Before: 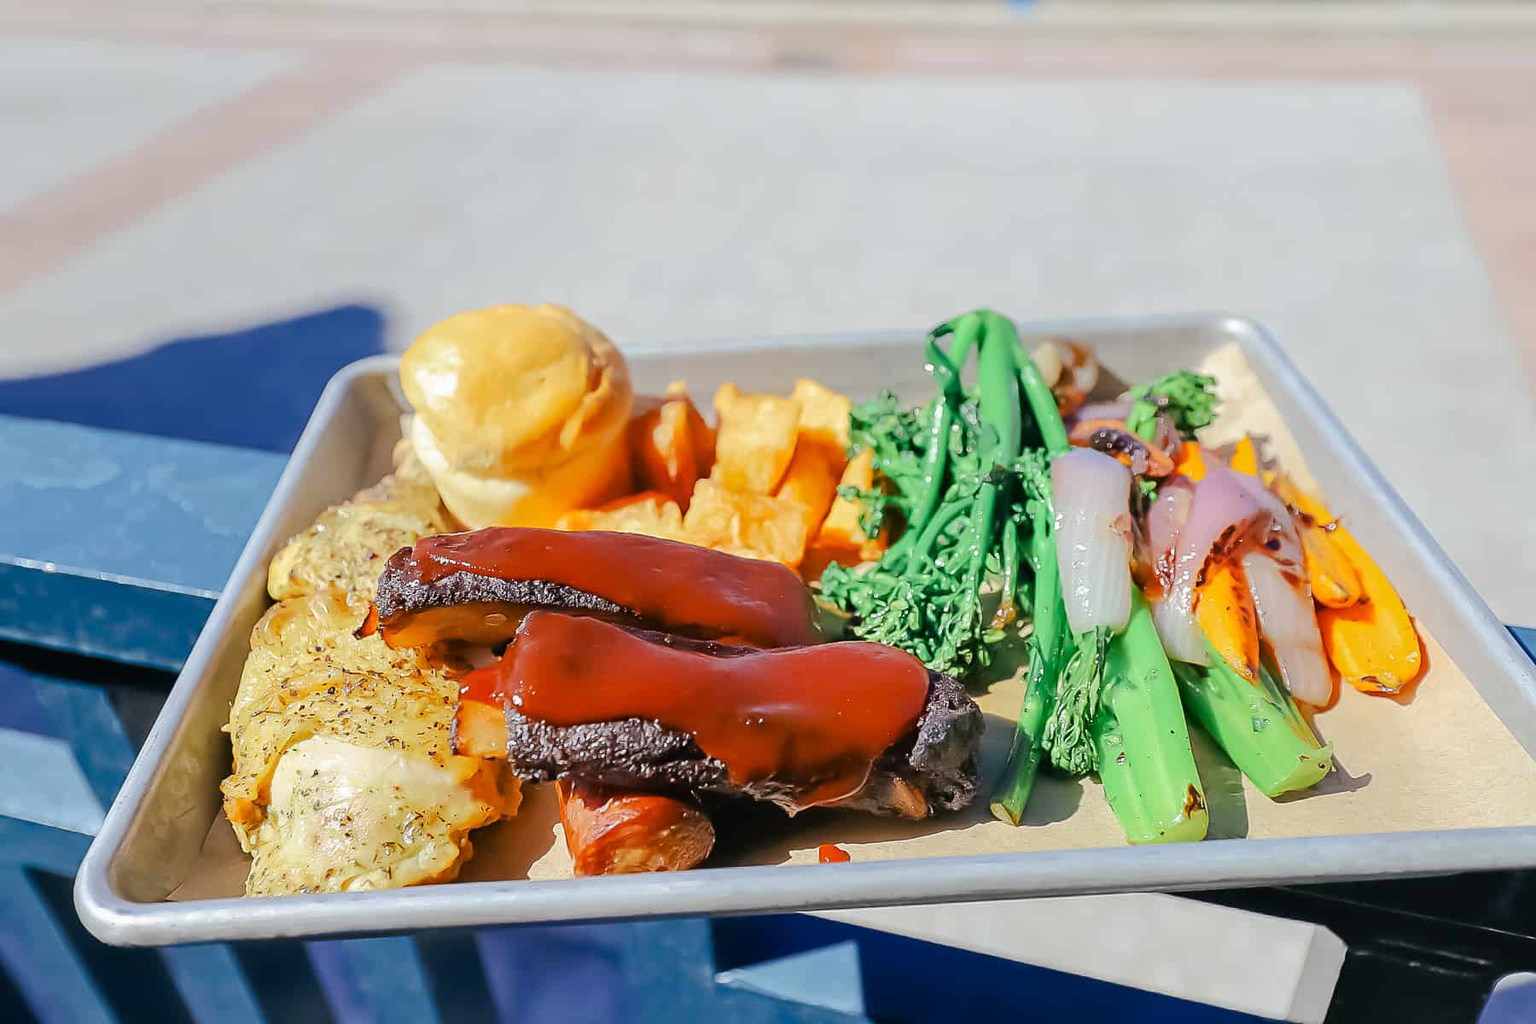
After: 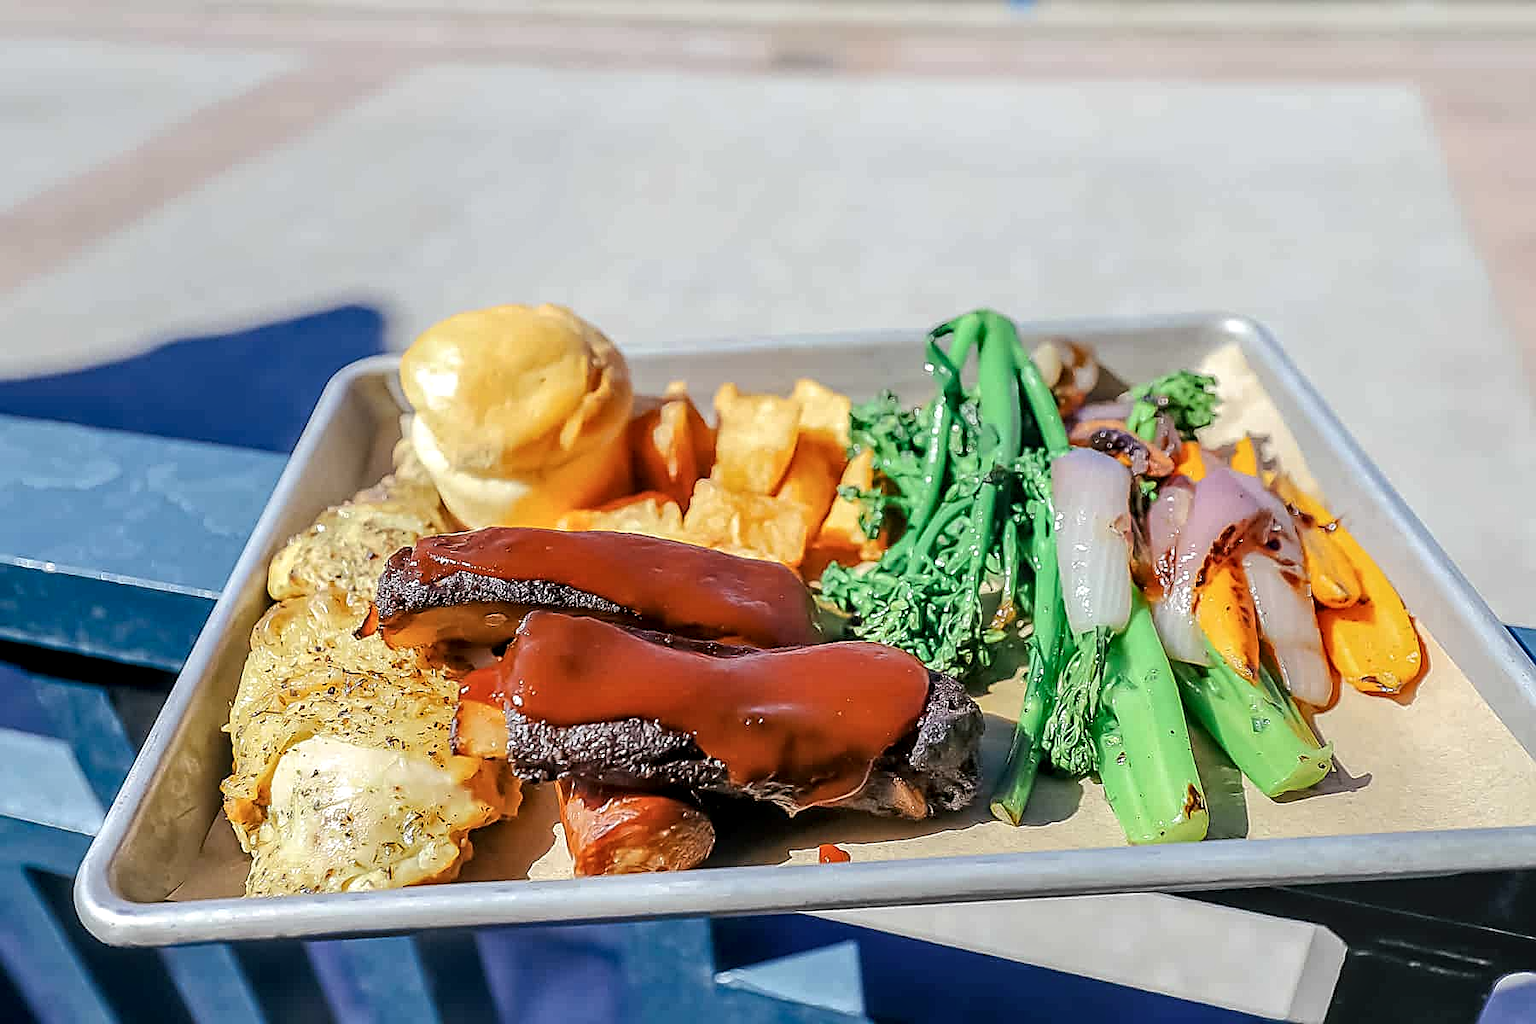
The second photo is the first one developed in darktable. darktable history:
sharpen: on, module defaults
local contrast: highlights 62%, detail 143%, midtone range 0.427
color zones: curves: ch1 [(0, 0.469) (0.01, 0.469) (0.12, 0.446) (0.248, 0.469) (0.5, 0.5) (0.748, 0.5) (0.99, 0.469) (1, 0.469)]
